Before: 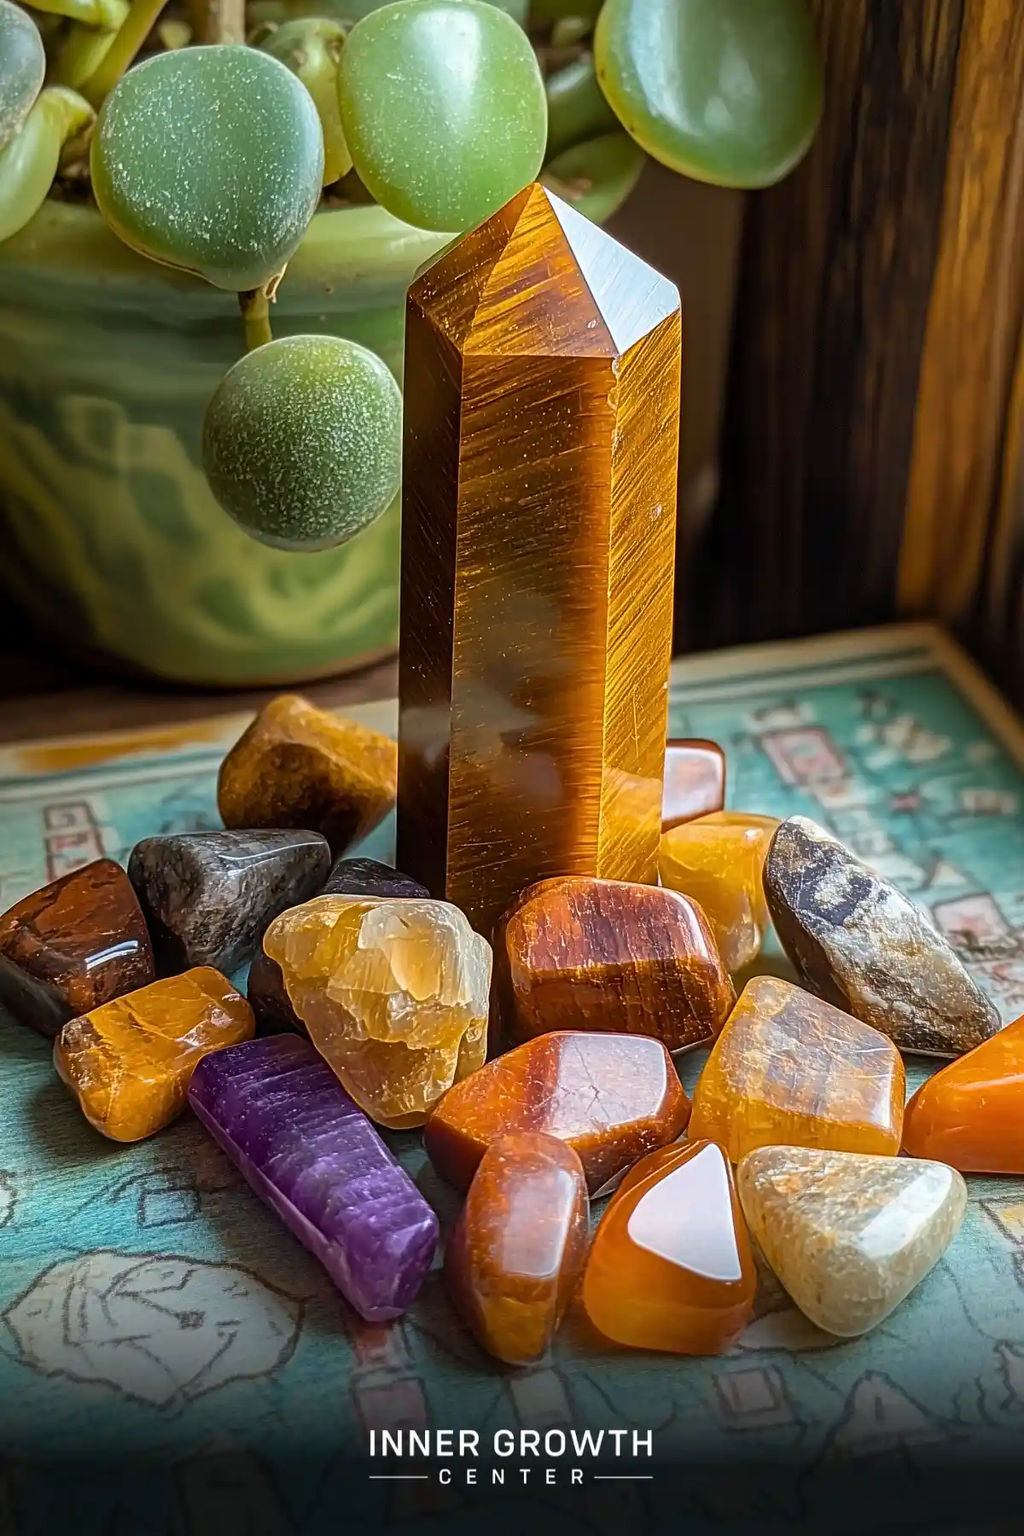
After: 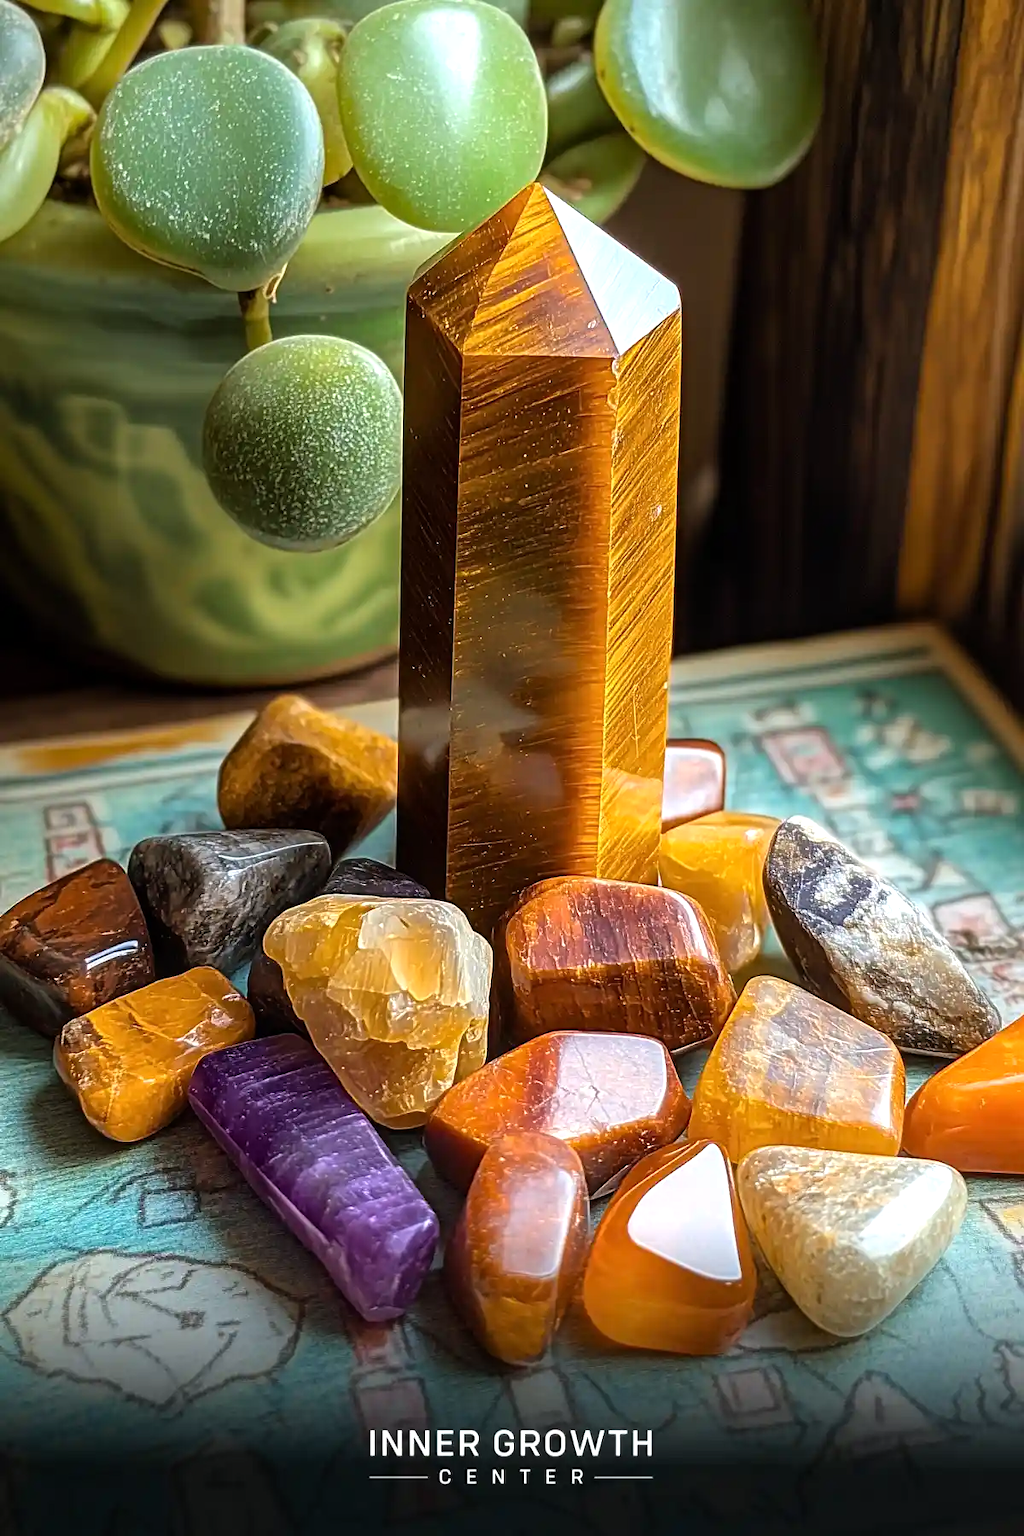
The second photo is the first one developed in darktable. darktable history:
exposure: compensate highlight preservation false
tone equalizer: -8 EV -0.433 EV, -7 EV -0.406 EV, -6 EV -0.356 EV, -5 EV -0.204 EV, -3 EV 0.214 EV, -2 EV 0.361 EV, -1 EV 0.378 EV, +0 EV 0.422 EV
